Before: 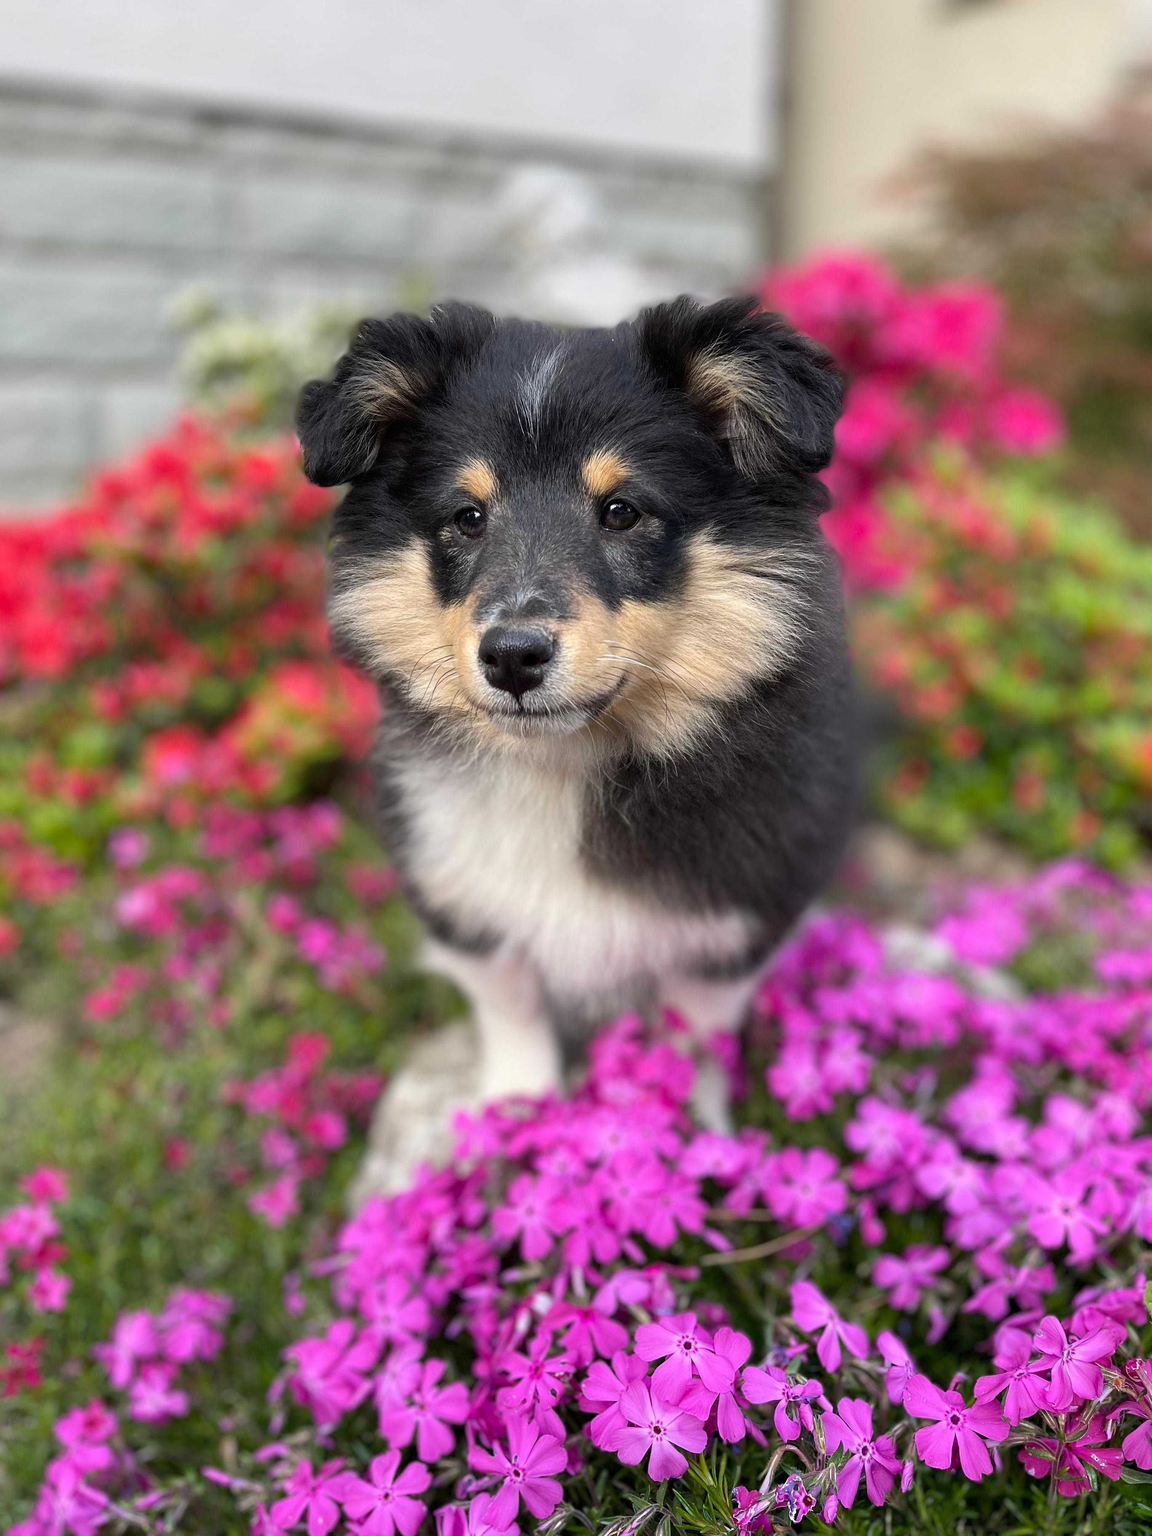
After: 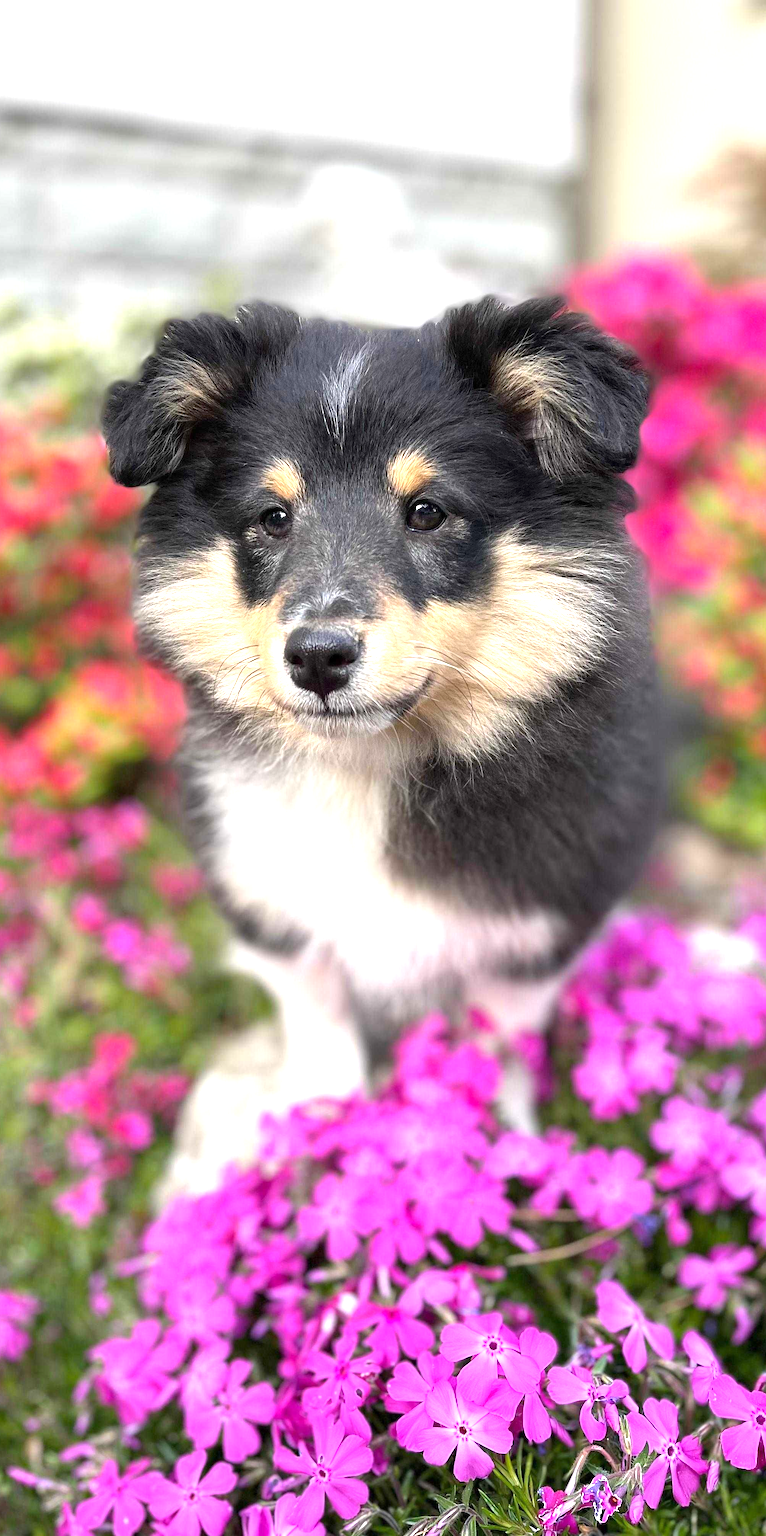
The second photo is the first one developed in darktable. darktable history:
exposure: exposure 1 EV, compensate highlight preservation false
crop: left 16.899%, right 16.556%
